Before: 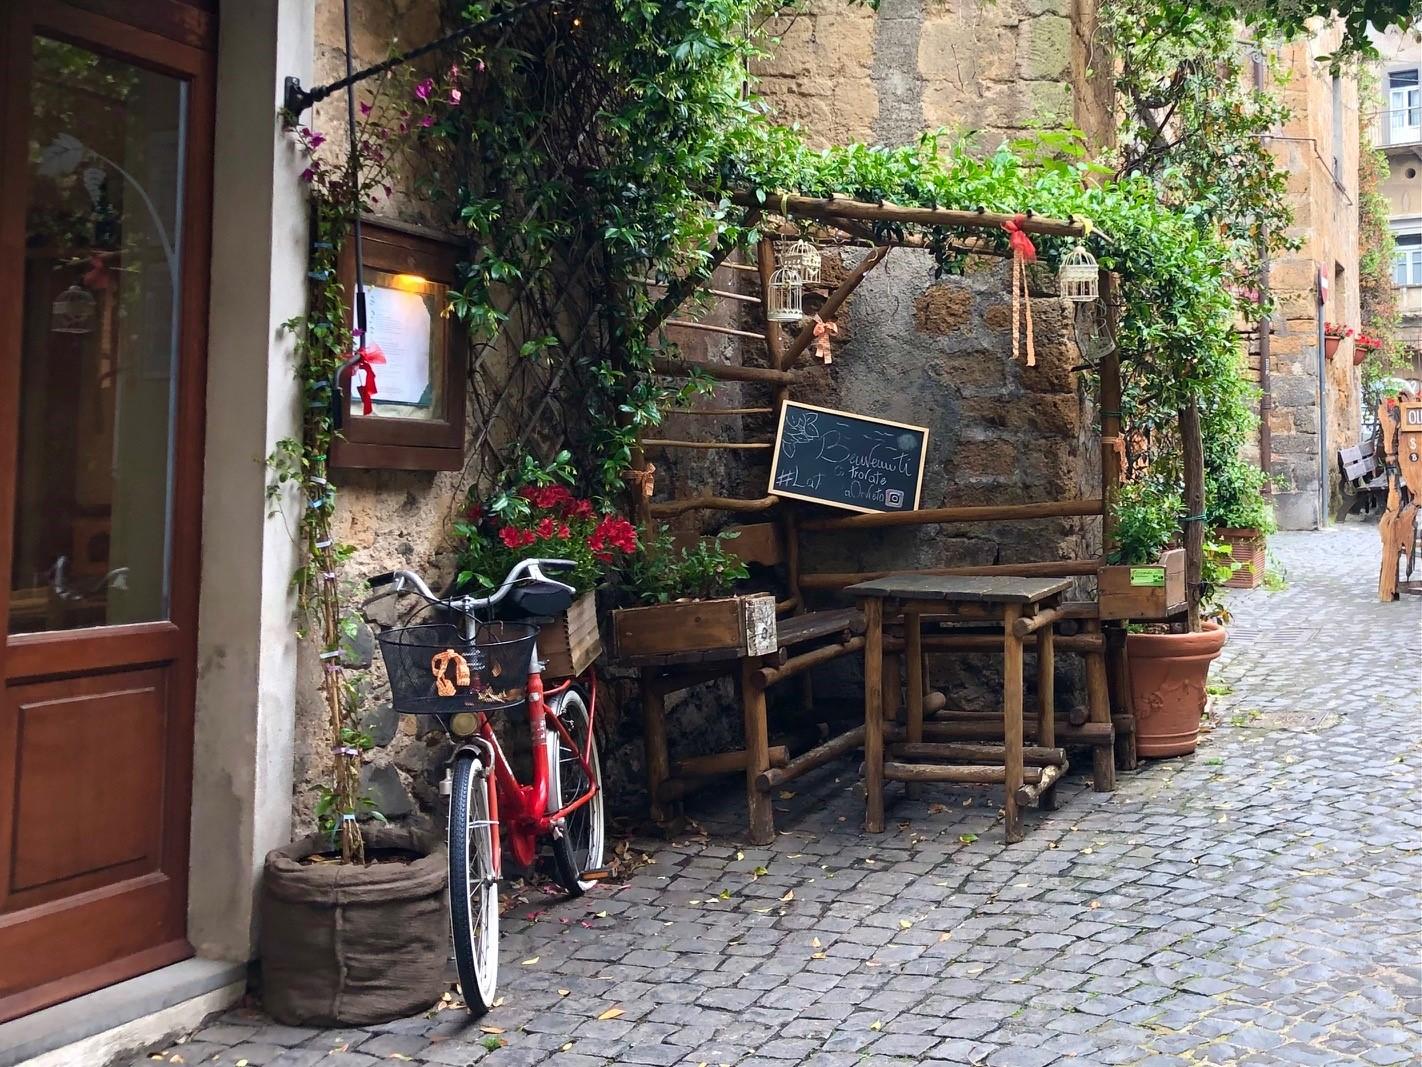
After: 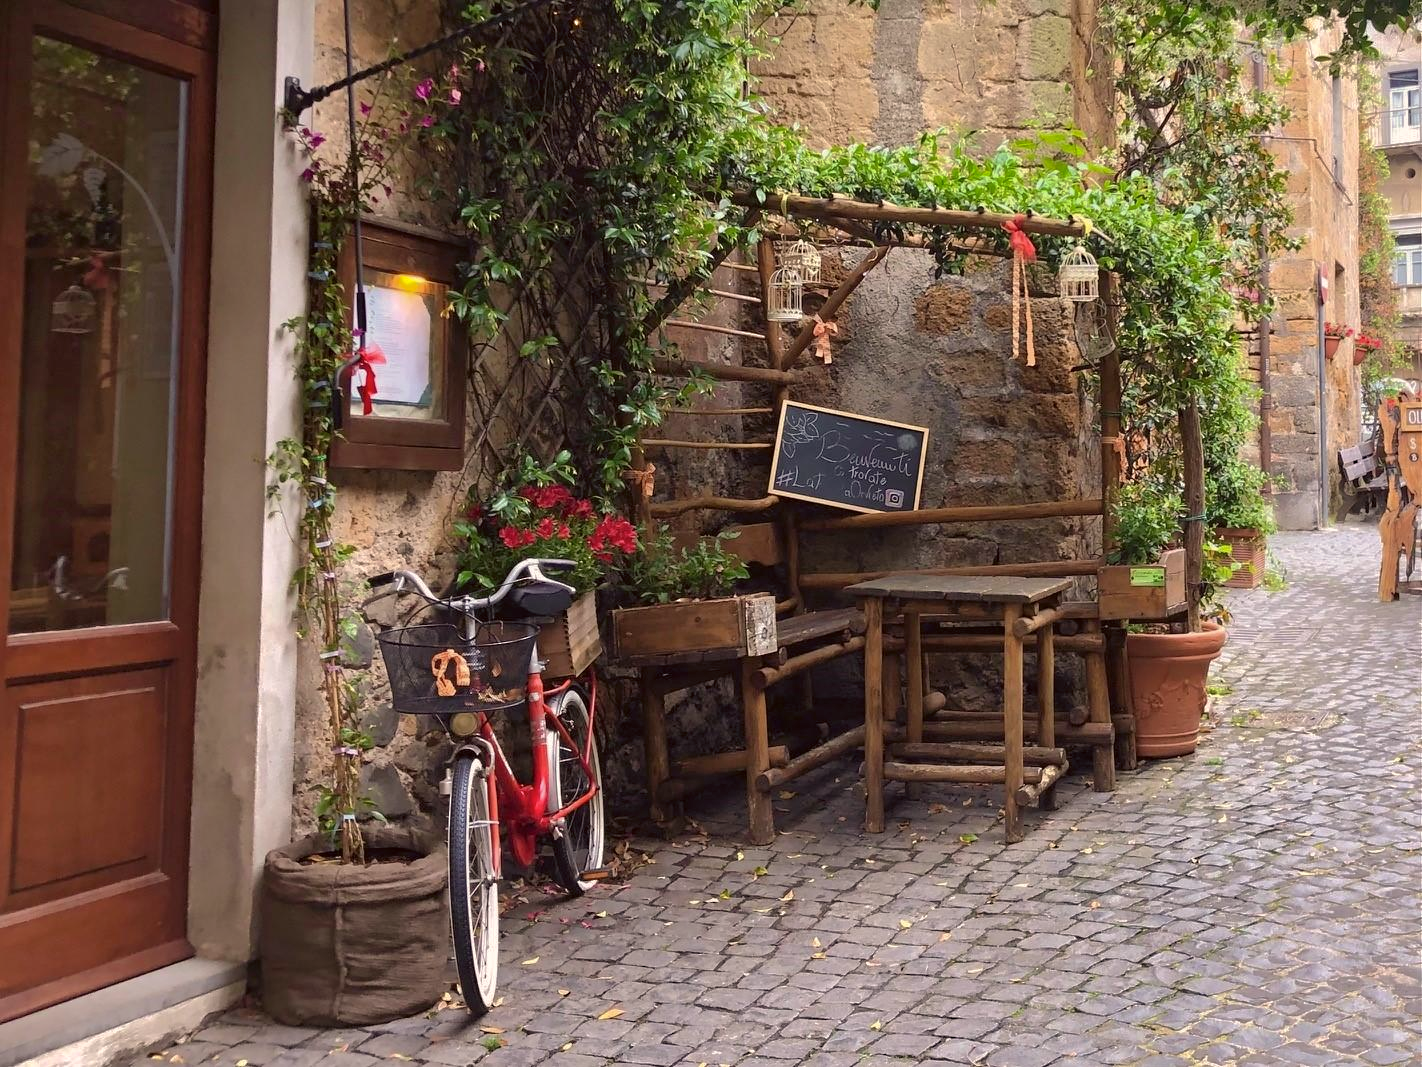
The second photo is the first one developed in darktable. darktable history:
color correction: highlights a* 6.27, highlights b* 8.19, shadows a* 5.94, shadows b* 7.23, saturation 0.9
tone equalizer: -7 EV 0.13 EV, smoothing diameter 25%, edges refinement/feathering 10, preserve details guided filter
shadows and highlights: shadows 40, highlights -60
sharpen: radius 2.883, amount 0.868, threshold 47.523
